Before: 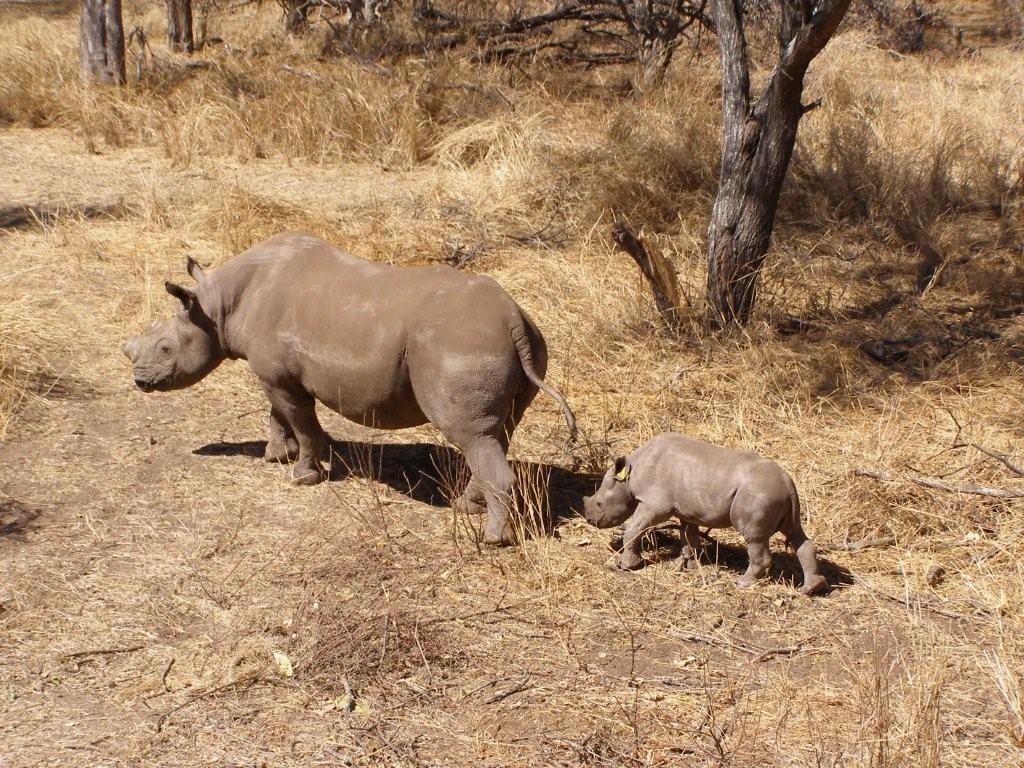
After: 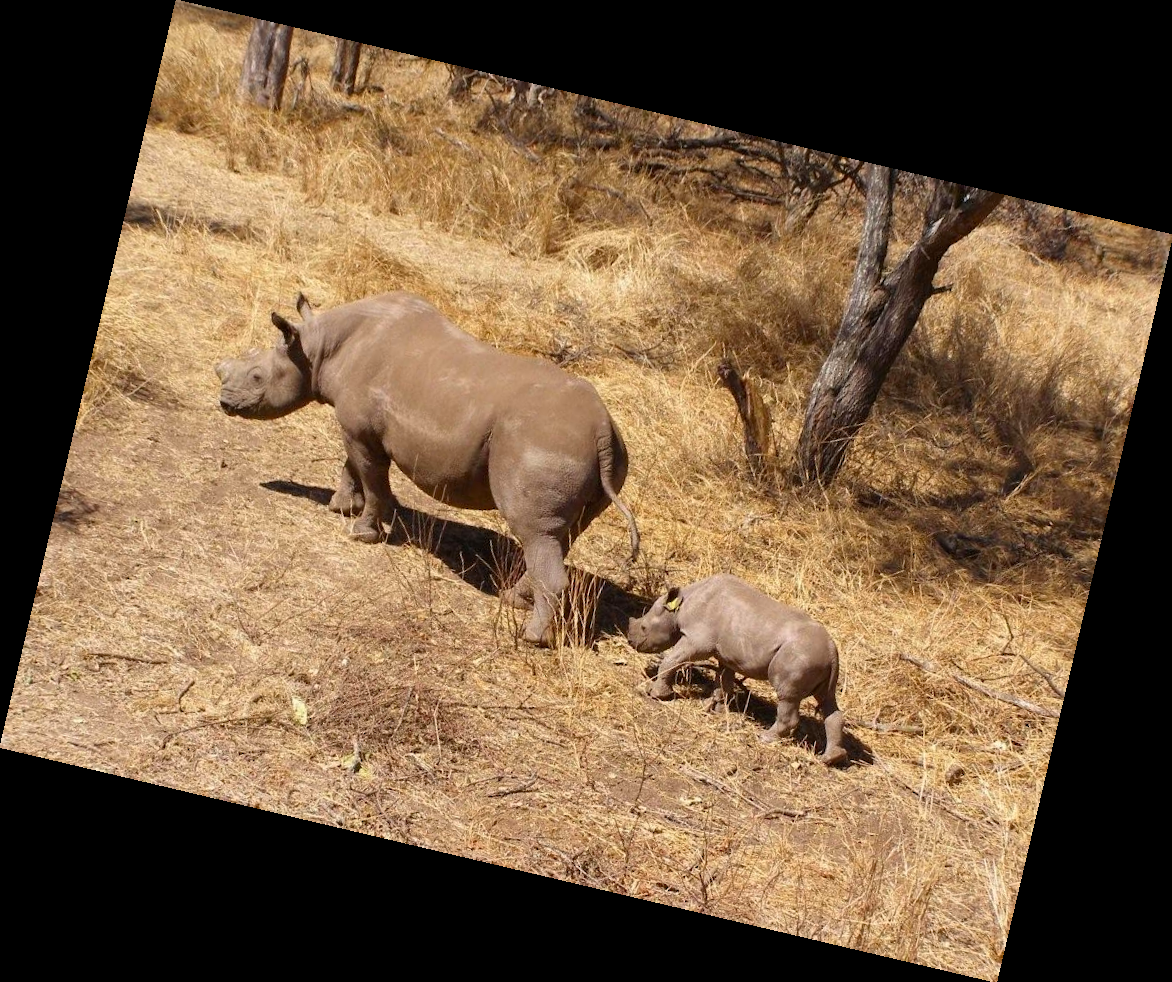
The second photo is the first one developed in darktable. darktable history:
rotate and perspective: rotation 13.27°, automatic cropping off
contrast brightness saturation: saturation 0.18
